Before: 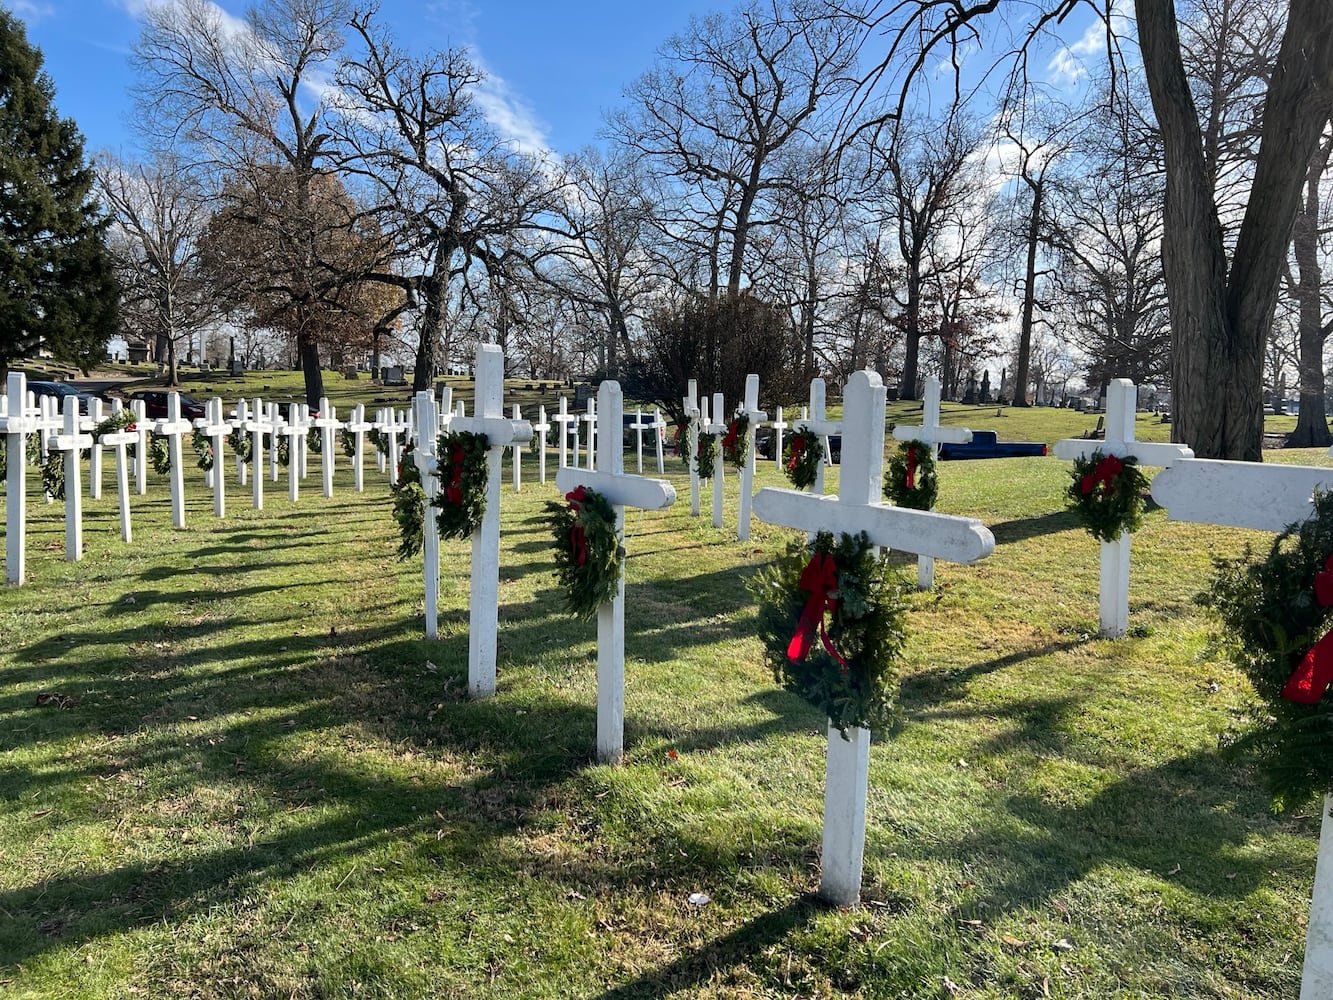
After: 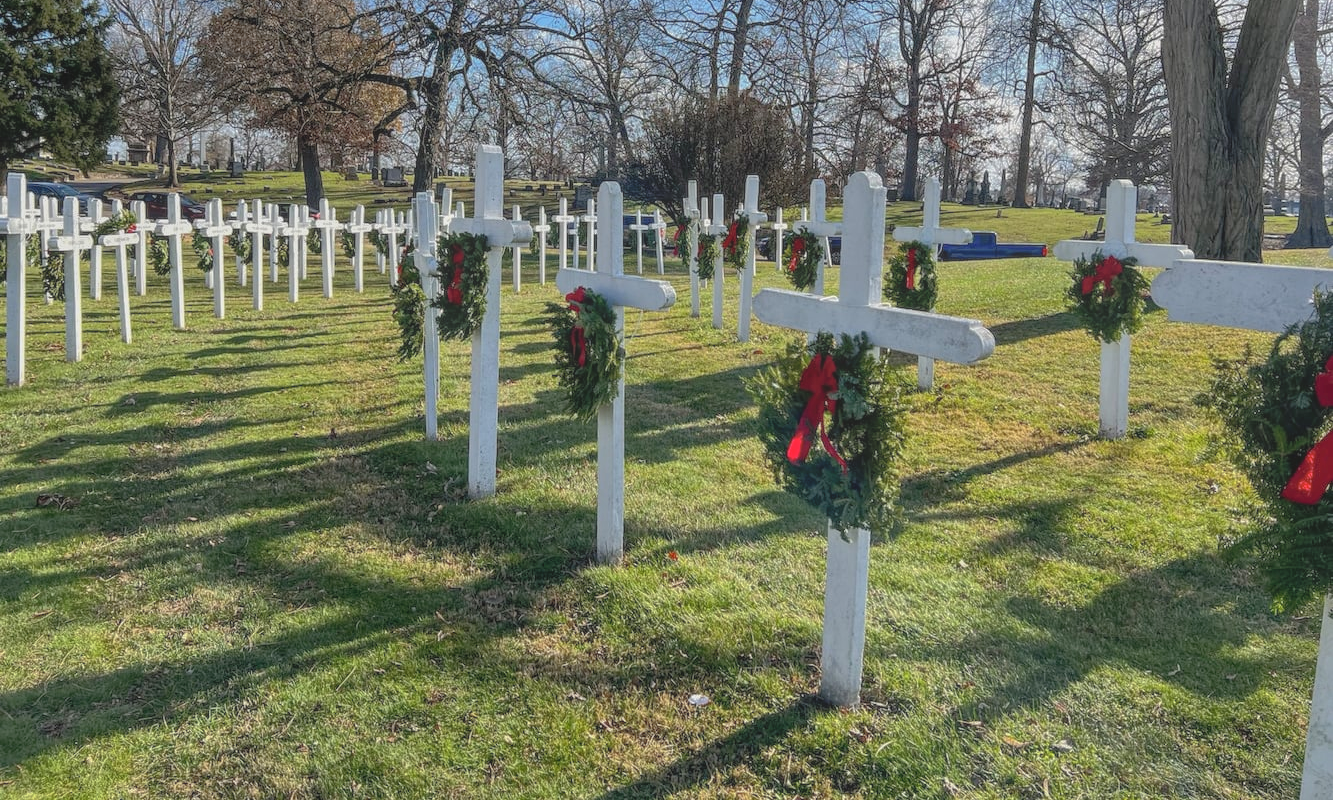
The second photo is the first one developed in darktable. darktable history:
crop and rotate: top 19.924%
local contrast: highlights 72%, shadows 13%, midtone range 0.193
shadows and highlights: on, module defaults
